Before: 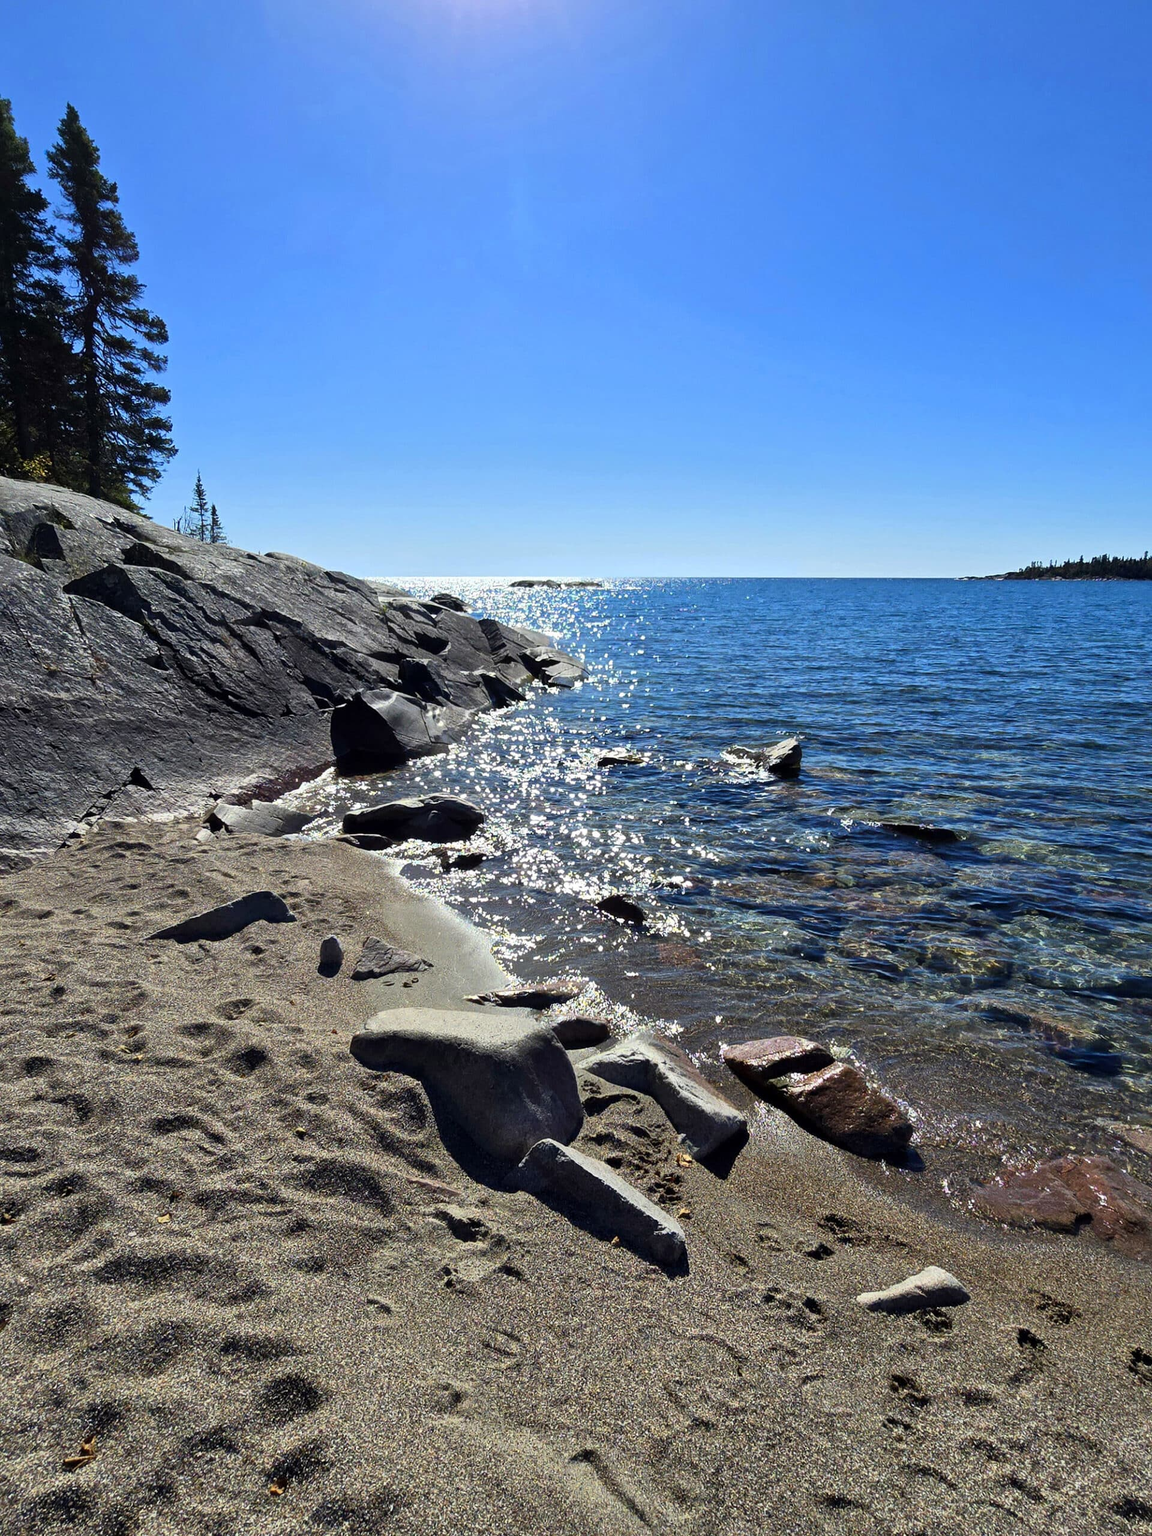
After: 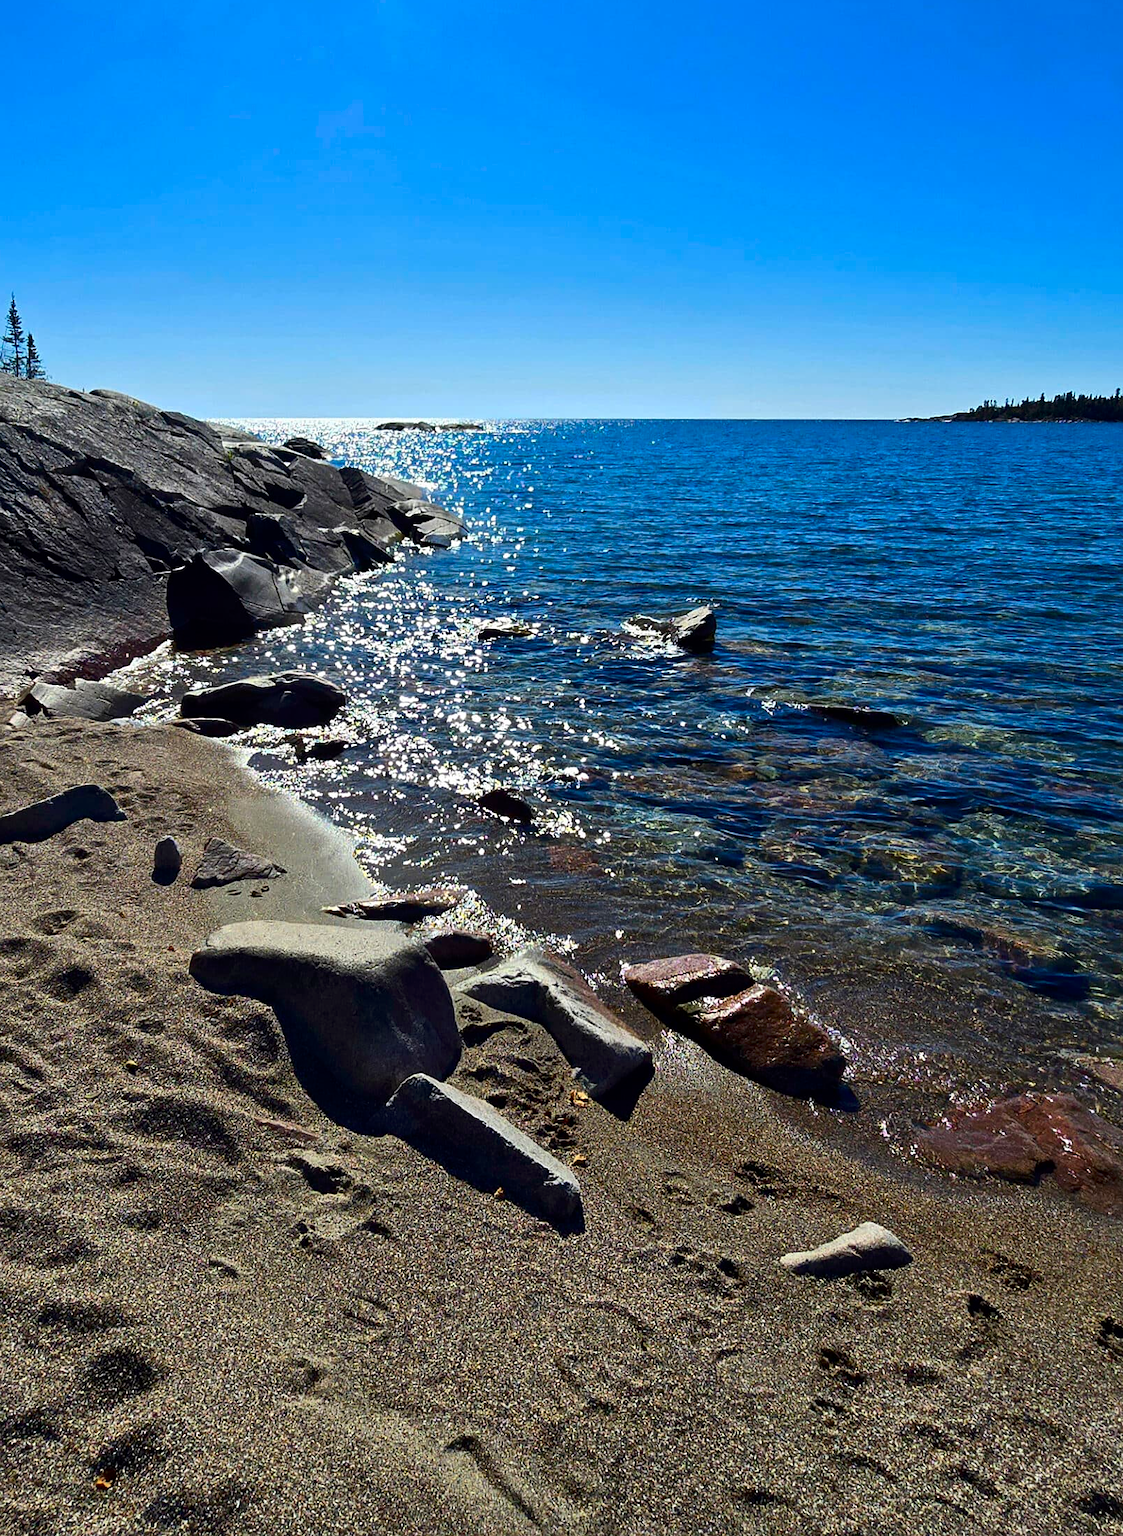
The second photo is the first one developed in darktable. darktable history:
contrast brightness saturation: contrast 0.07, brightness -0.14, saturation 0.11
sharpen: amount 0.2
crop: left 16.315%, top 14.246%
